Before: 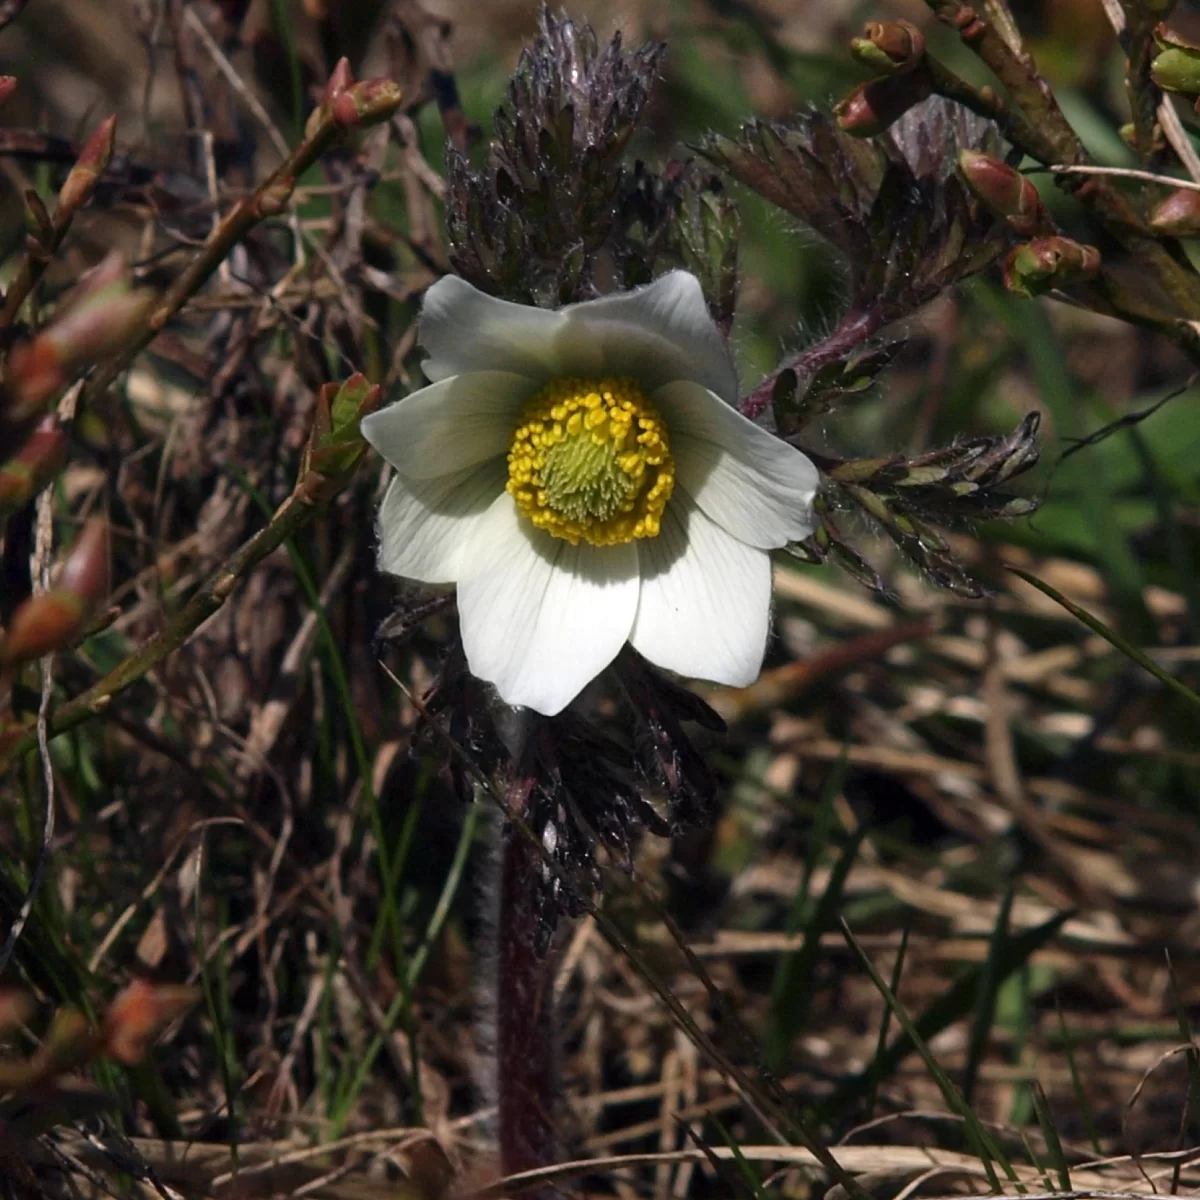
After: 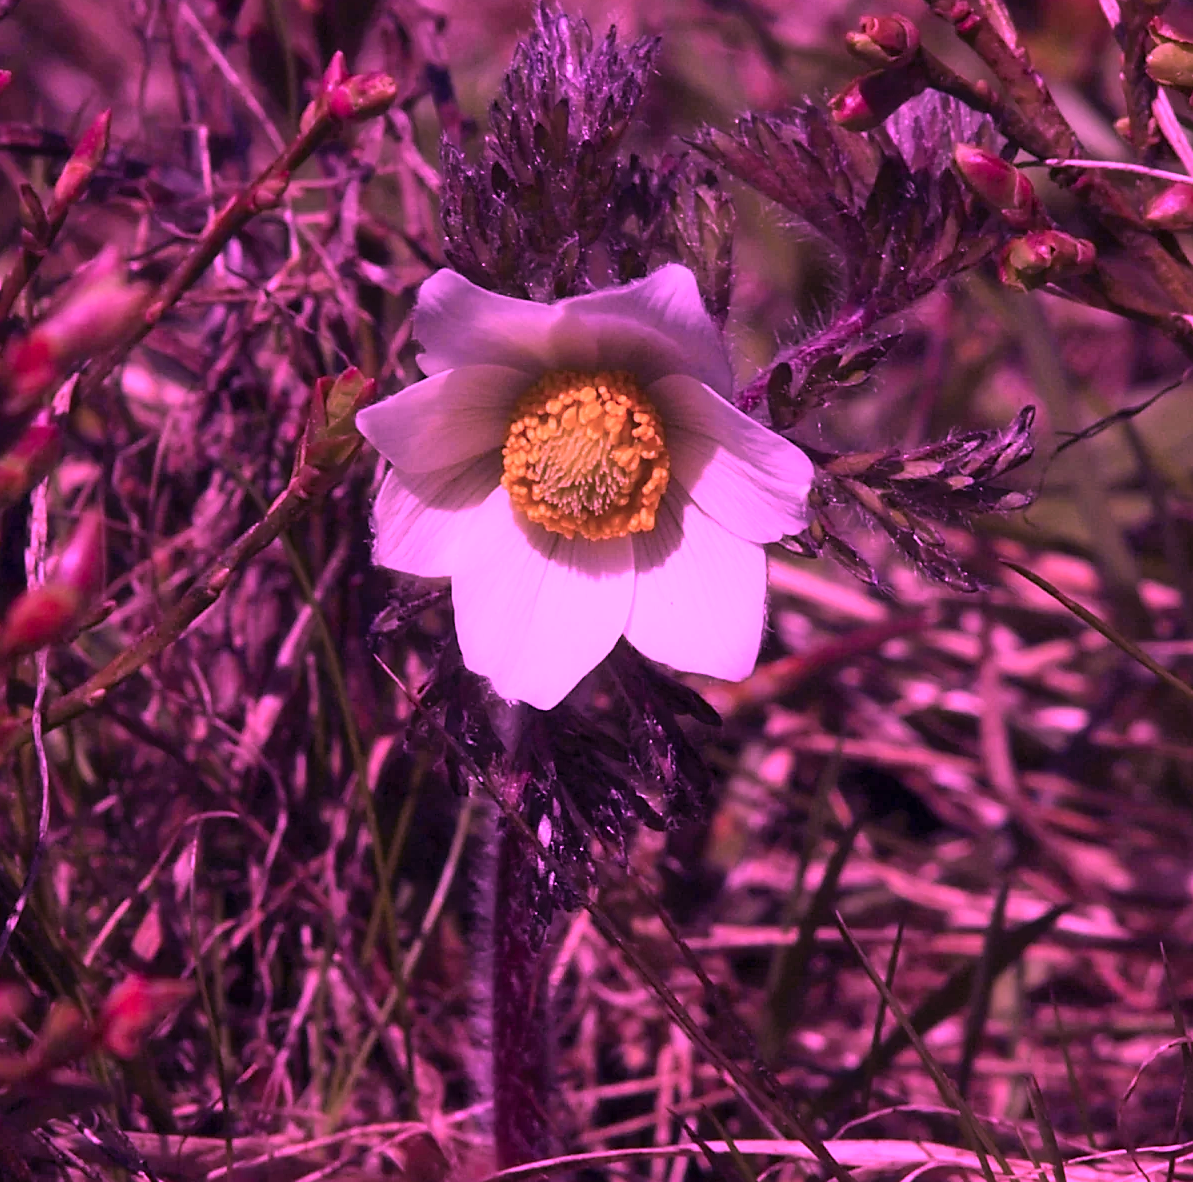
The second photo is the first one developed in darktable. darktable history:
exposure: exposure 0.2 EV, compensate exposure bias true, compensate highlight preservation false
contrast brightness saturation: contrast 0.074, brightness 0.084, saturation 0.175
color calibration: illuminant custom, x 0.263, y 0.521, temperature 7030.16 K, saturation algorithm version 1 (2020)
sharpen: radius 1.521, amount 0.356, threshold 1.361
crop: left 0.45%, top 0.506%, right 0.123%, bottom 0.944%
